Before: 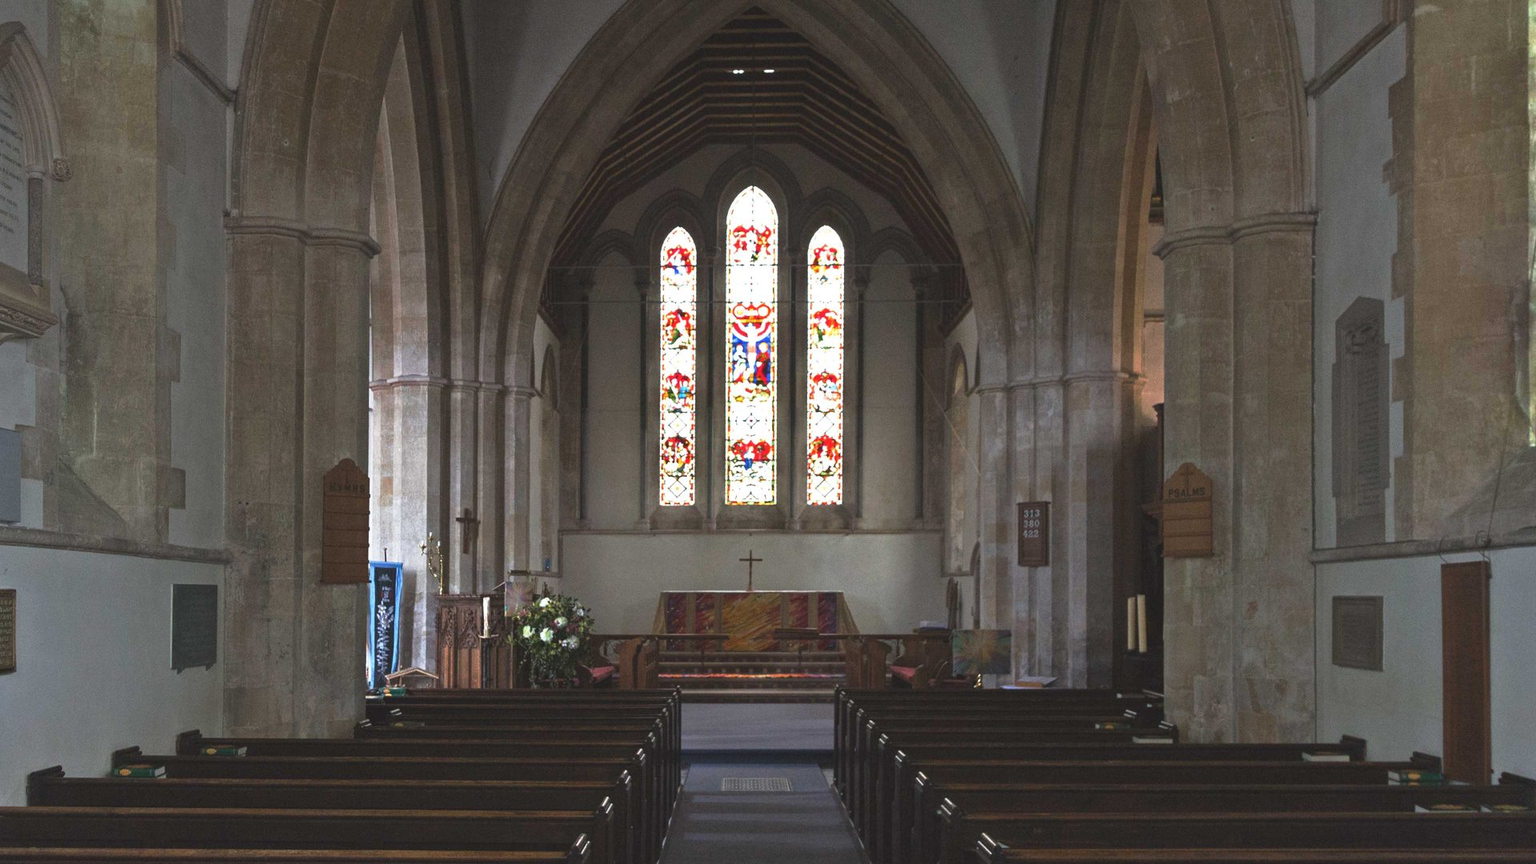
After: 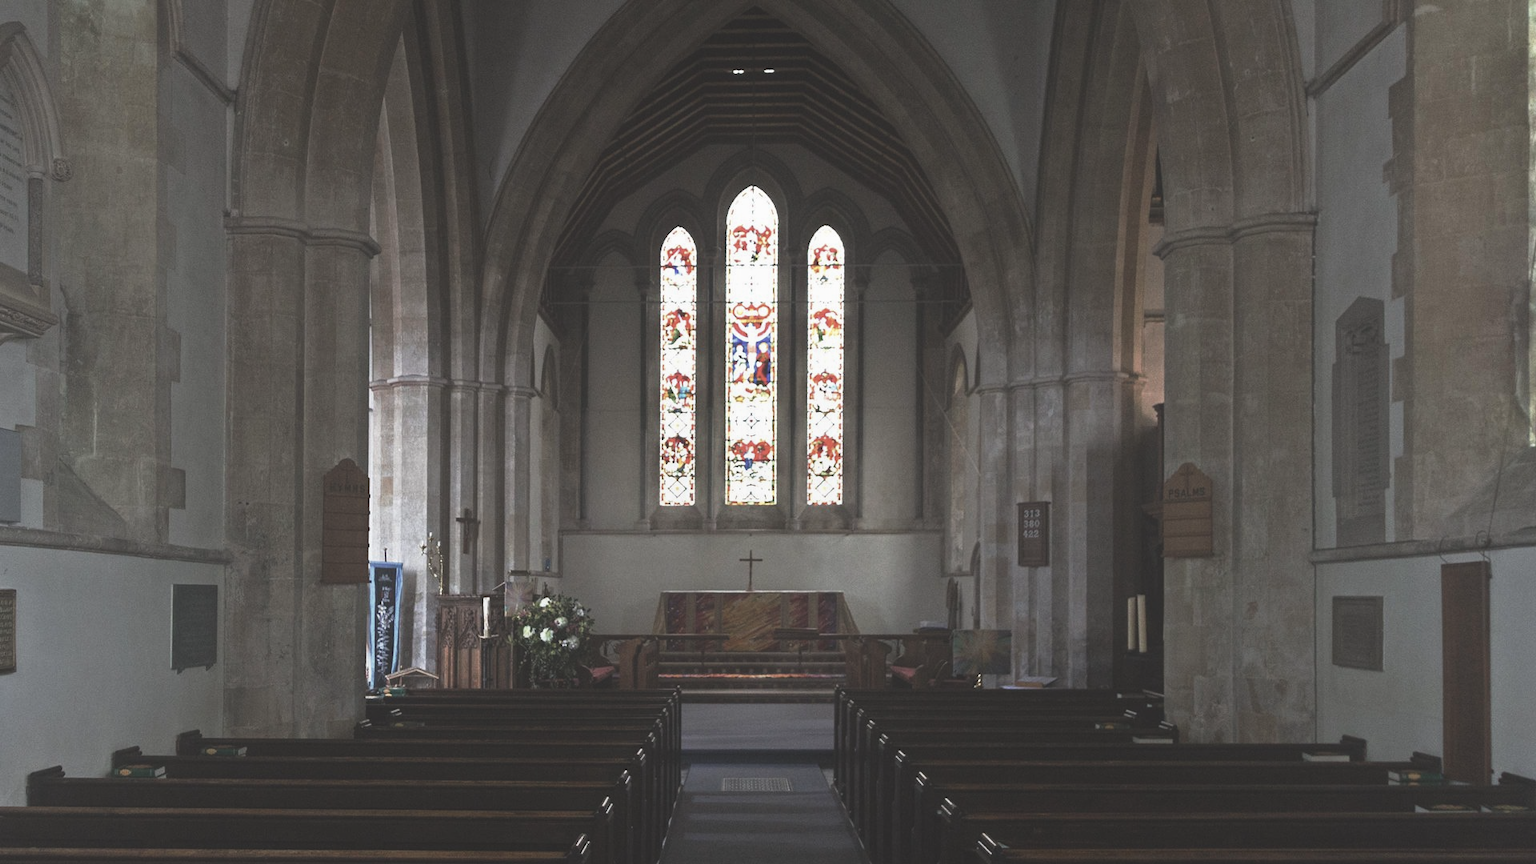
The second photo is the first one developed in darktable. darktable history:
exposure: black level correction -0.015, compensate highlight preservation false
color correction: highlights b* -0.058, saturation 0.595
contrast equalizer: octaves 7, y [[0.6 ×6], [0.55 ×6], [0 ×6], [0 ×6], [0 ×6]], mix -0.182
shadows and highlights: shadows -39.24, highlights 62.82, highlights color adjustment 49.6%, soften with gaussian
